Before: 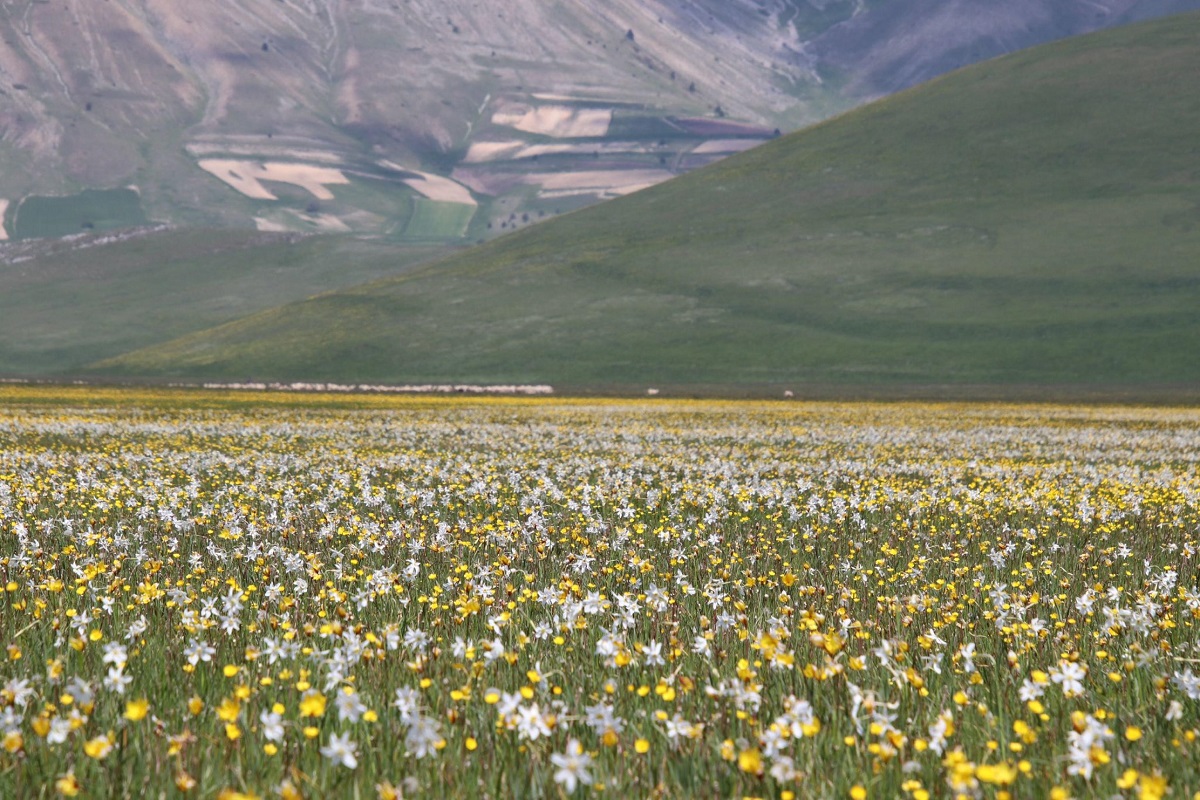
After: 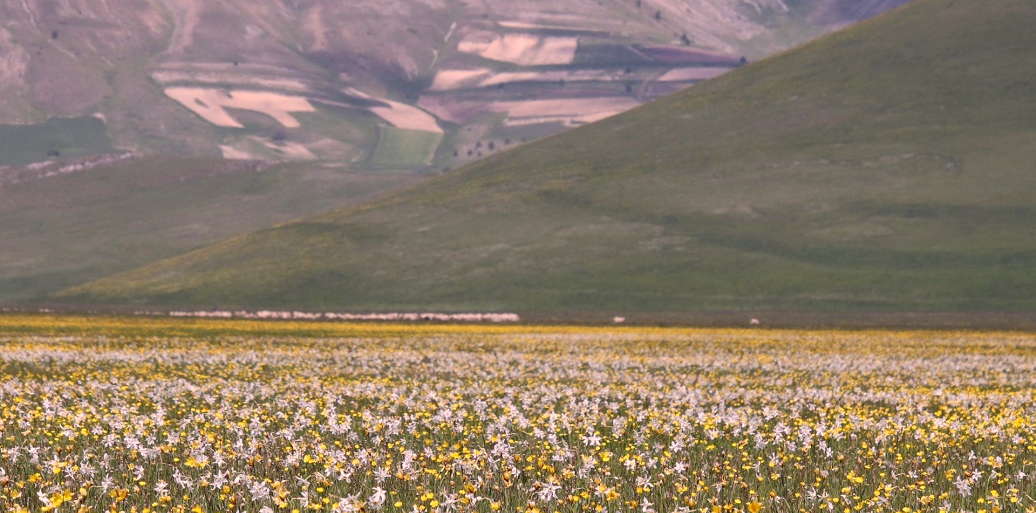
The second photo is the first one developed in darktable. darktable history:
color correction: highlights a* 12.79, highlights b* 5.46
crop: left 2.883%, top 9.015%, right 9.665%, bottom 26.767%
